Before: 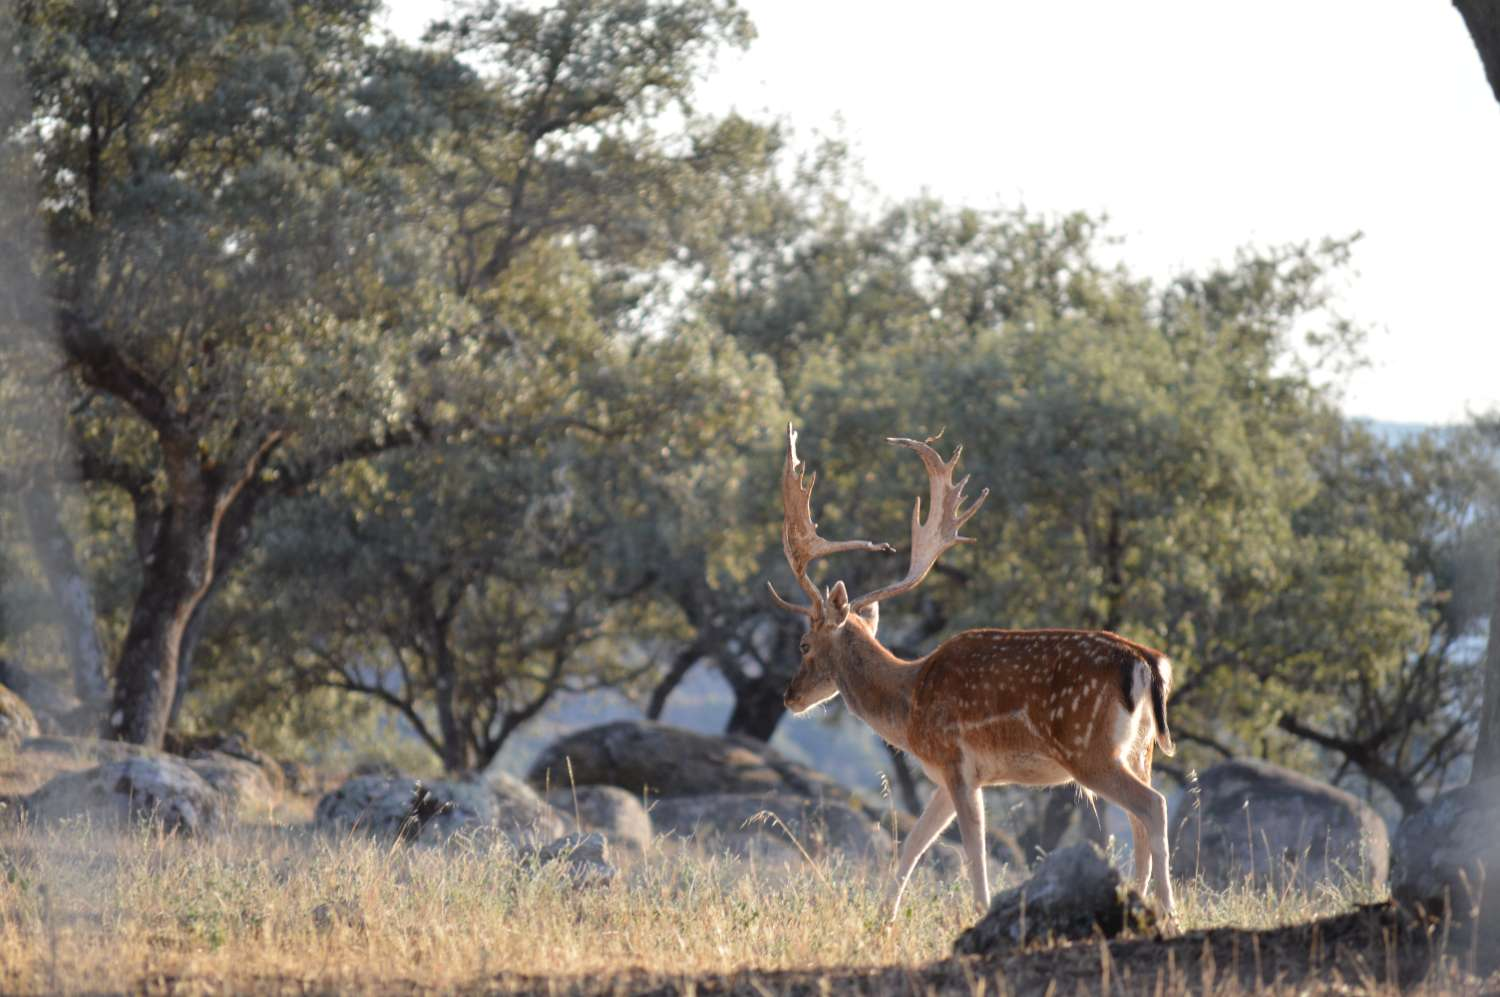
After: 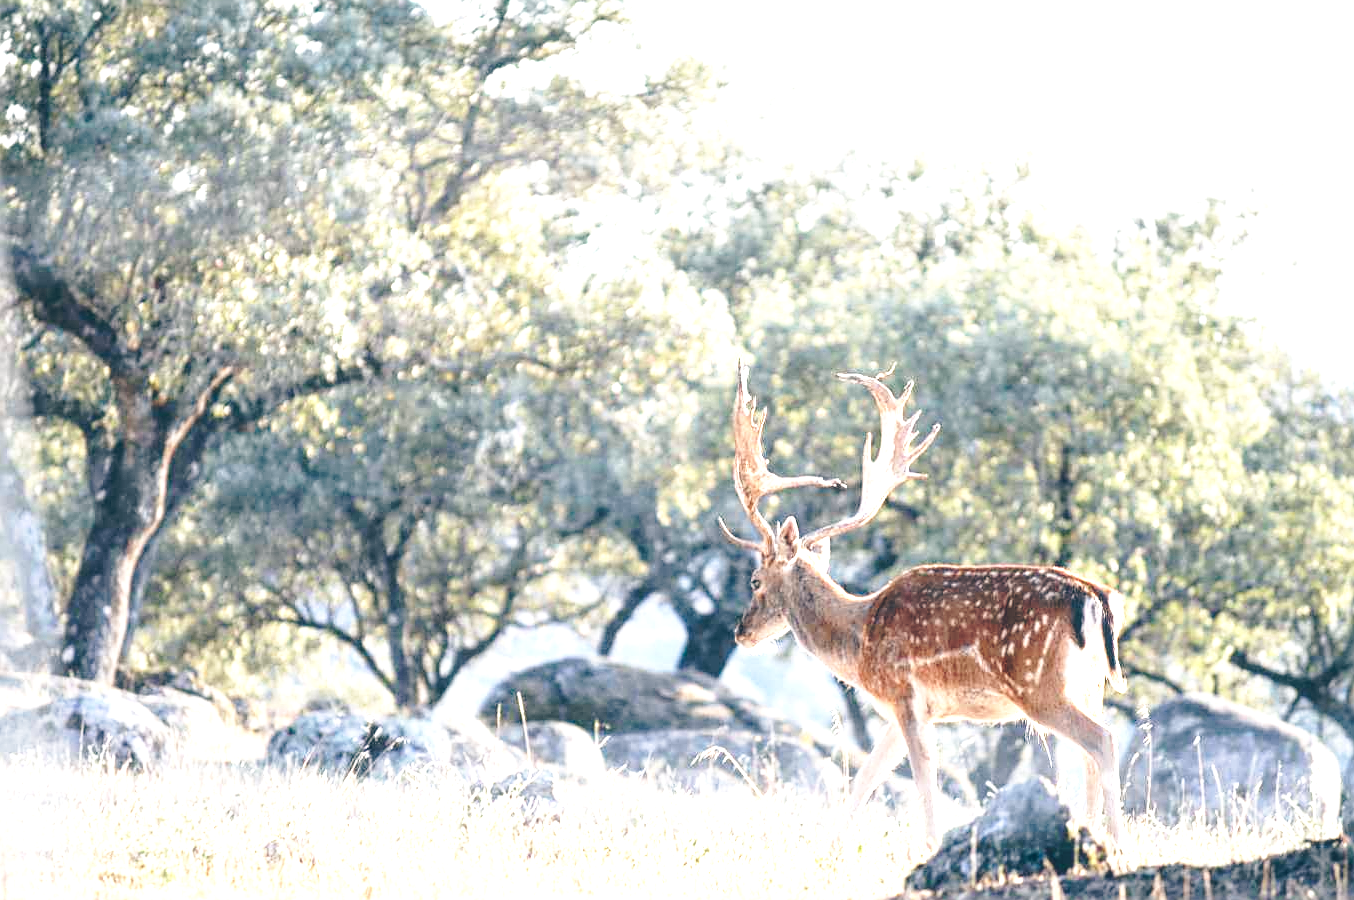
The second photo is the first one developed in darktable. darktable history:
crop: left 3.305%, top 6.436%, right 6.389%, bottom 3.258%
local contrast: on, module defaults
sharpen: on, module defaults
base curve: curves: ch0 [(0, 0) (0.028, 0.03) (0.121, 0.232) (0.46, 0.748) (0.859, 0.968) (1, 1)], preserve colors none
color balance: lift [1.016, 0.983, 1, 1.017], gamma [0.958, 1, 1, 1], gain [0.981, 1.007, 0.993, 1.002], input saturation 118.26%, contrast 13.43%, contrast fulcrum 21.62%, output saturation 82.76%
tone curve: curves: ch0 [(0, 0) (0.003, 0.023) (0.011, 0.033) (0.025, 0.057) (0.044, 0.099) (0.069, 0.132) (0.1, 0.155) (0.136, 0.179) (0.177, 0.213) (0.224, 0.255) (0.277, 0.299) (0.335, 0.347) (0.399, 0.407) (0.468, 0.473) (0.543, 0.546) (0.623, 0.619) (0.709, 0.698) (0.801, 0.775) (0.898, 0.871) (1, 1)], preserve colors none
exposure: black level correction 0, exposure 1.5 EV, compensate exposure bias true, compensate highlight preservation false
